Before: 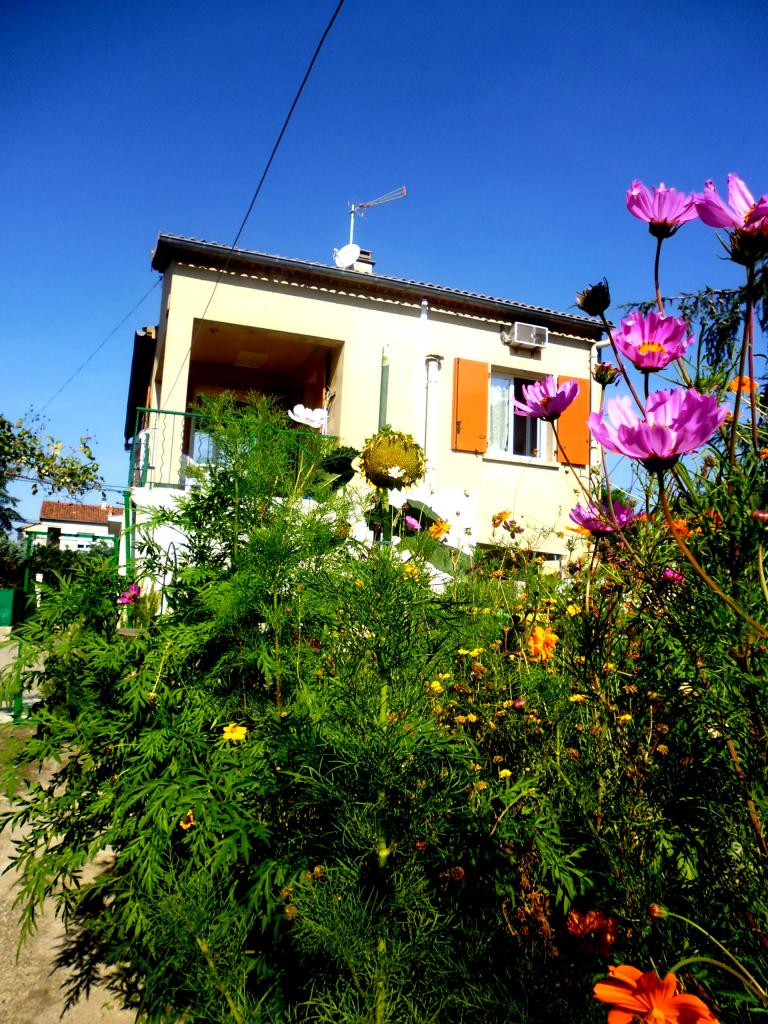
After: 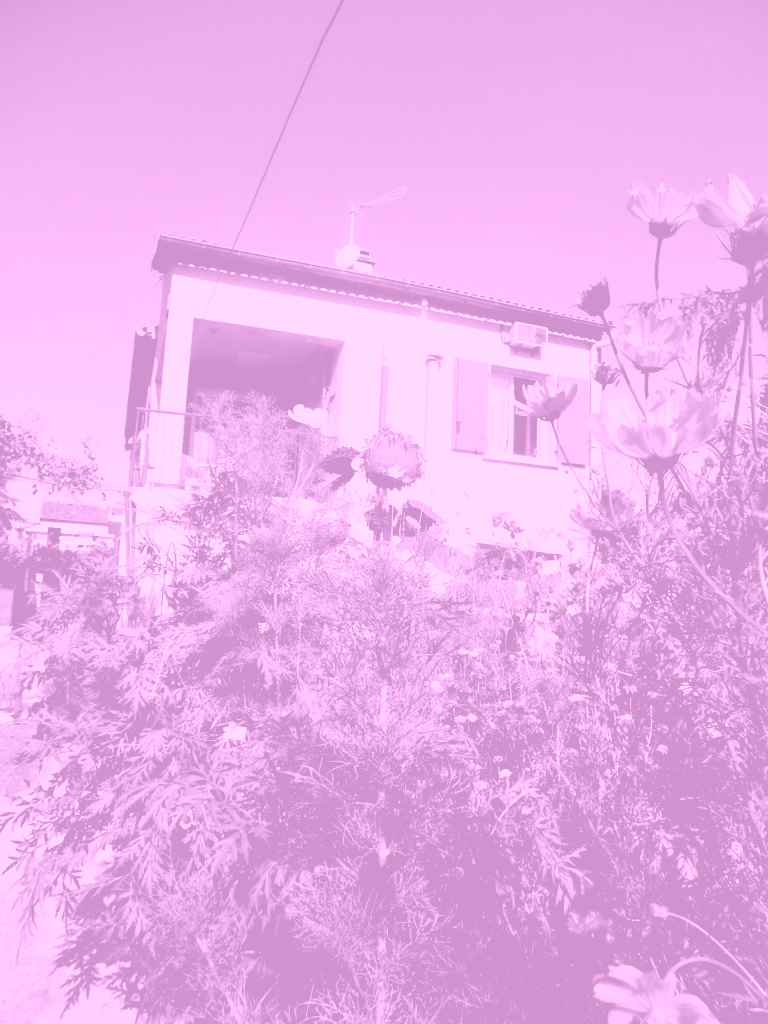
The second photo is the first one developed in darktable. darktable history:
filmic rgb: black relative exposure -16 EV, white relative exposure 4.97 EV, hardness 6.25
colorize: hue 331.2°, saturation 75%, source mix 30.28%, lightness 70.52%, version 1
contrast equalizer: y [[0.536, 0.565, 0.581, 0.516, 0.52, 0.491], [0.5 ×6], [0.5 ×6], [0 ×6], [0 ×6]]
local contrast: mode bilateral grid, contrast 20, coarseness 50, detail 102%, midtone range 0.2
